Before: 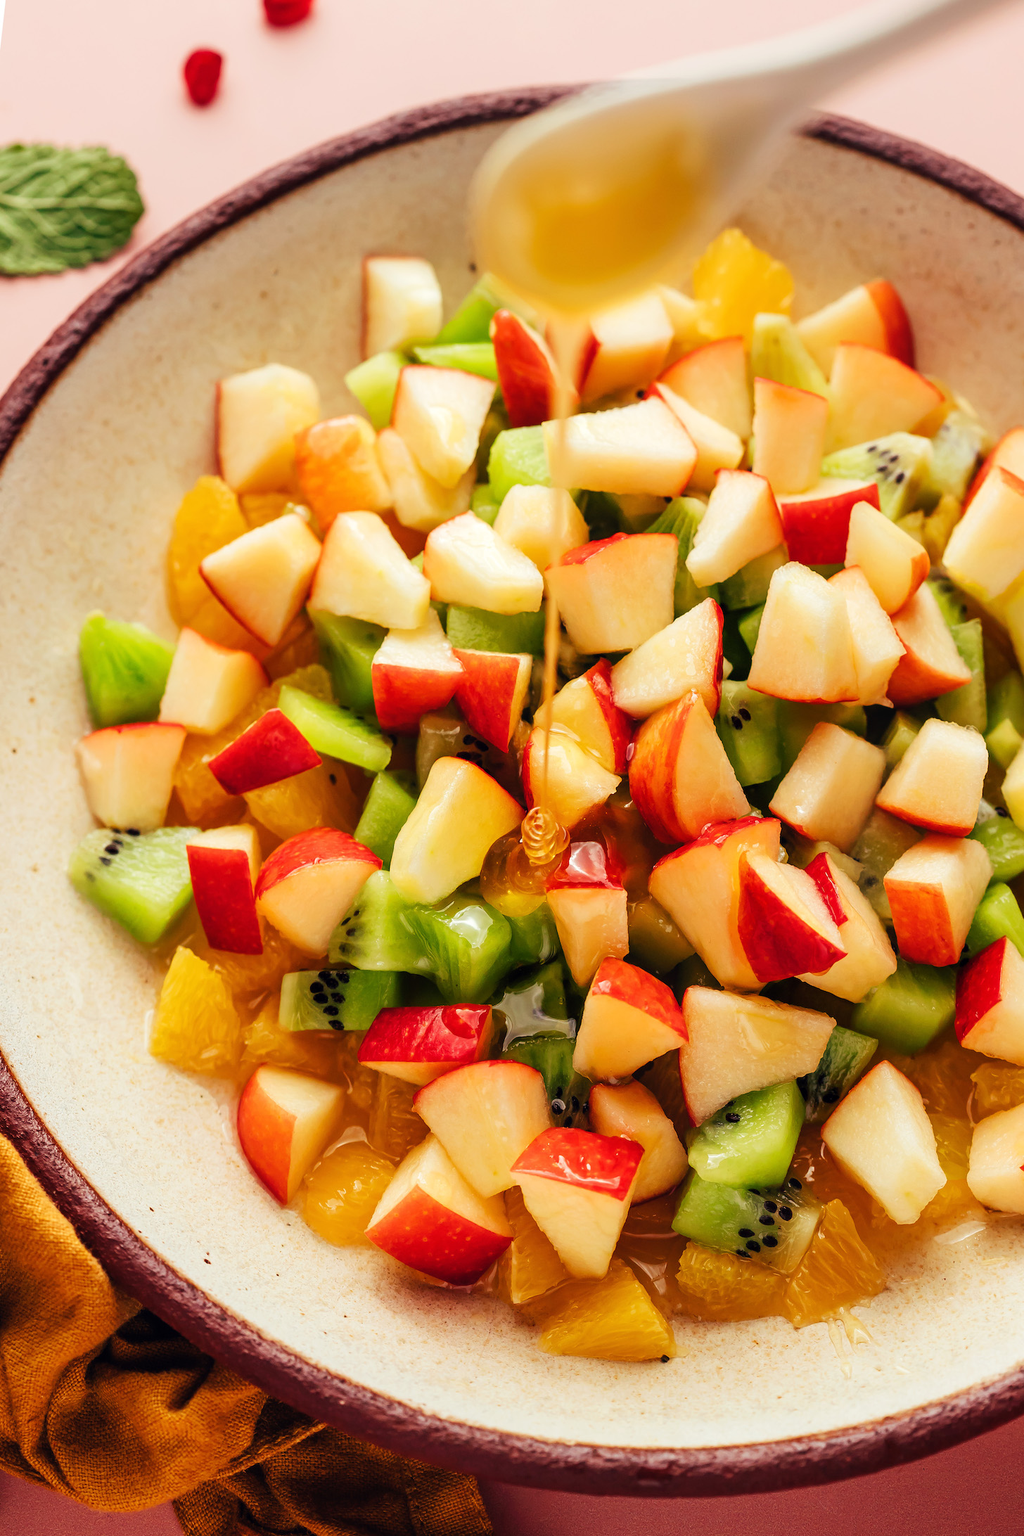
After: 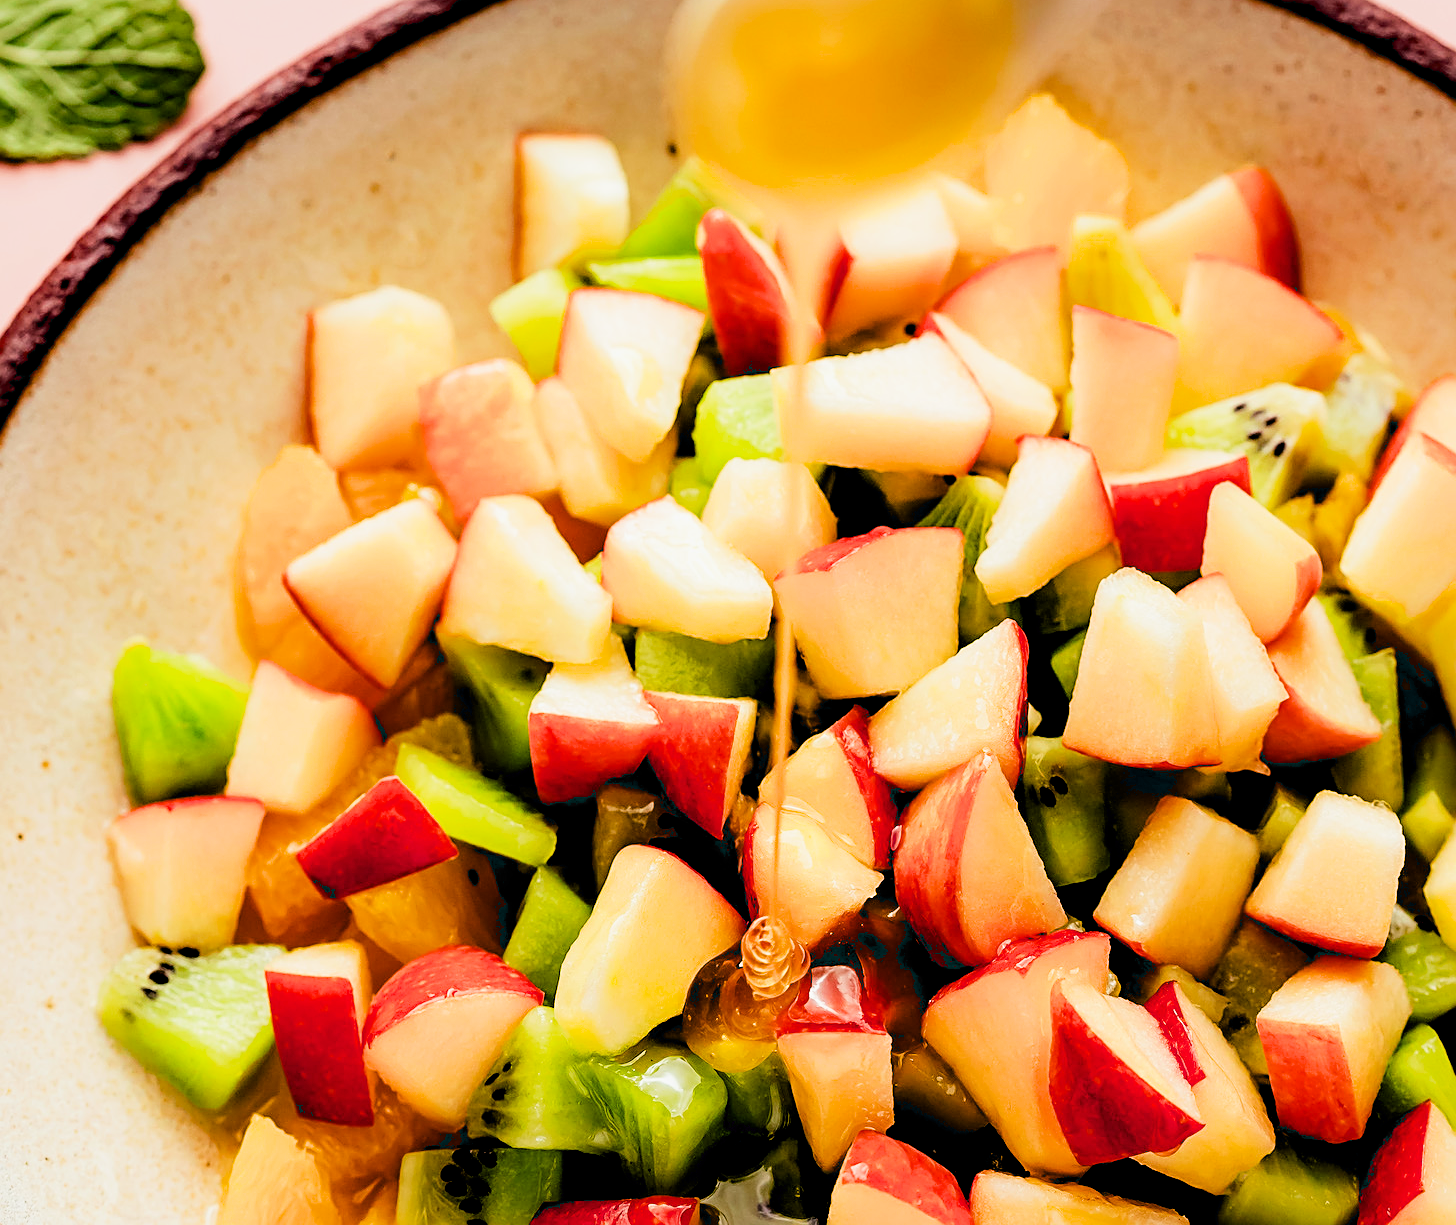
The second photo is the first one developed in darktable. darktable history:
crop and rotate: top 10.605%, bottom 33.274%
sharpen: on, module defaults
filmic rgb: black relative exposure -5 EV, white relative exposure 3.5 EV, hardness 3.19, contrast 1.2, highlights saturation mix -30%
tone equalizer: -8 EV -0.001 EV, -7 EV 0.001 EV, -6 EV -0.002 EV, -5 EV -0.003 EV, -4 EV -0.062 EV, -3 EV -0.222 EV, -2 EV -0.267 EV, -1 EV 0.105 EV, +0 EV 0.303 EV
haze removal: compatibility mode true, adaptive false
exposure: black level correction 0.025, exposure 0.182 EV, compensate highlight preservation false
